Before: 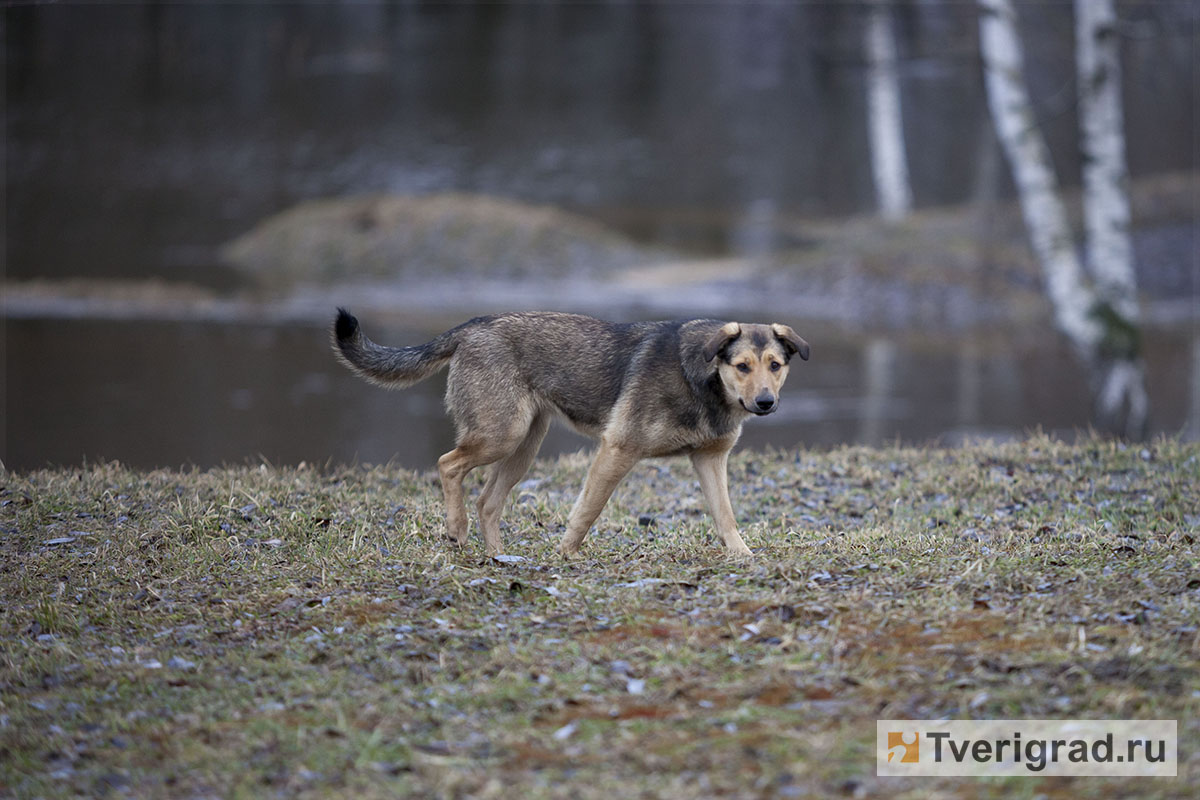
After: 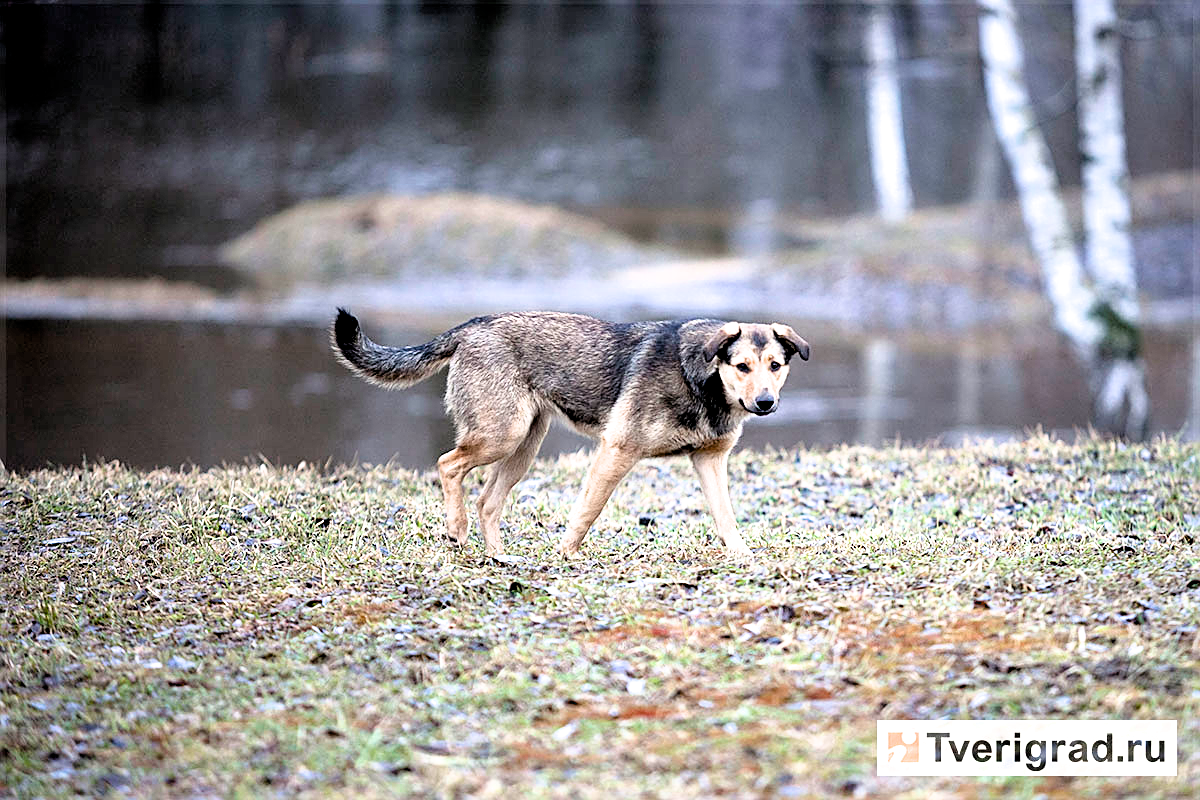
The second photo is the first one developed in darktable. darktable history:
exposure: black level correction 0.008, exposure 1.427 EV, compensate highlight preservation false
filmic rgb: black relative exposure -6.32 EV, white relative exposure 2.8 EV, target black luminance 0%, hardness 4.61, latitude 68.08%, contrast 1.291, shadows ↔ highlights balance -3.34%, iterations of high-quality reconstruction 10
color correction: highlights b* -0.033
sharpen: on, module defaults
